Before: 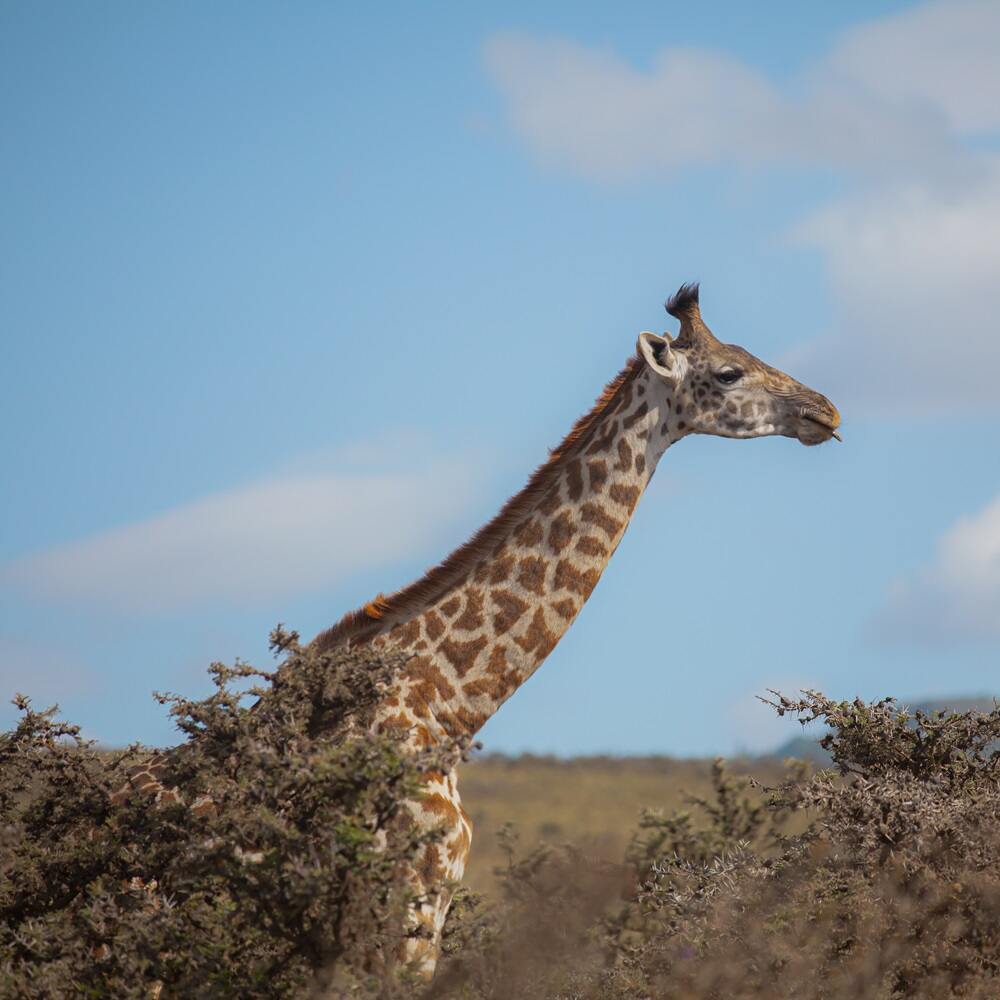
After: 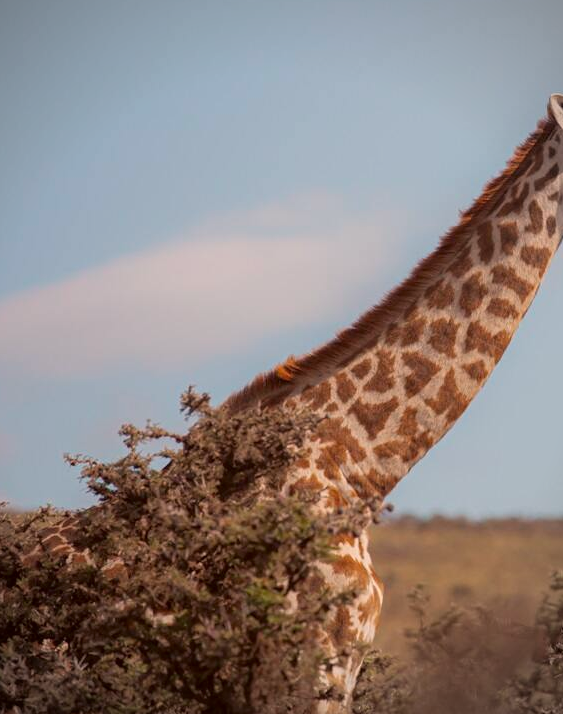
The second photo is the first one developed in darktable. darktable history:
vignetting: fall-off radius 63.6%
crop: left 8.966%, top 23.852%, right 34.699%, bottom 4.703%
color correction: highlights a* 10.21, highlights b* 9.79, shadows a* 8.61, shadows b* 7.88, saturation 0.8
exposure: compensate highlight preservation false
